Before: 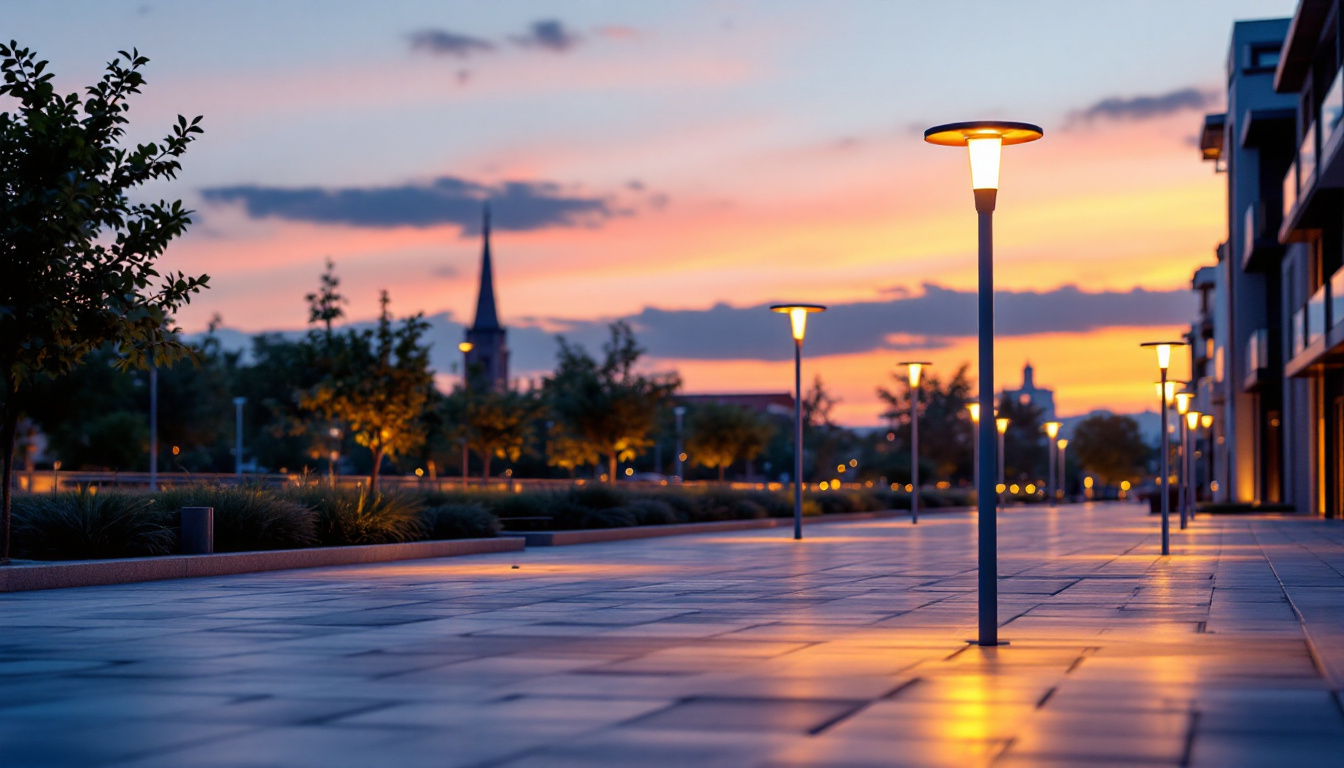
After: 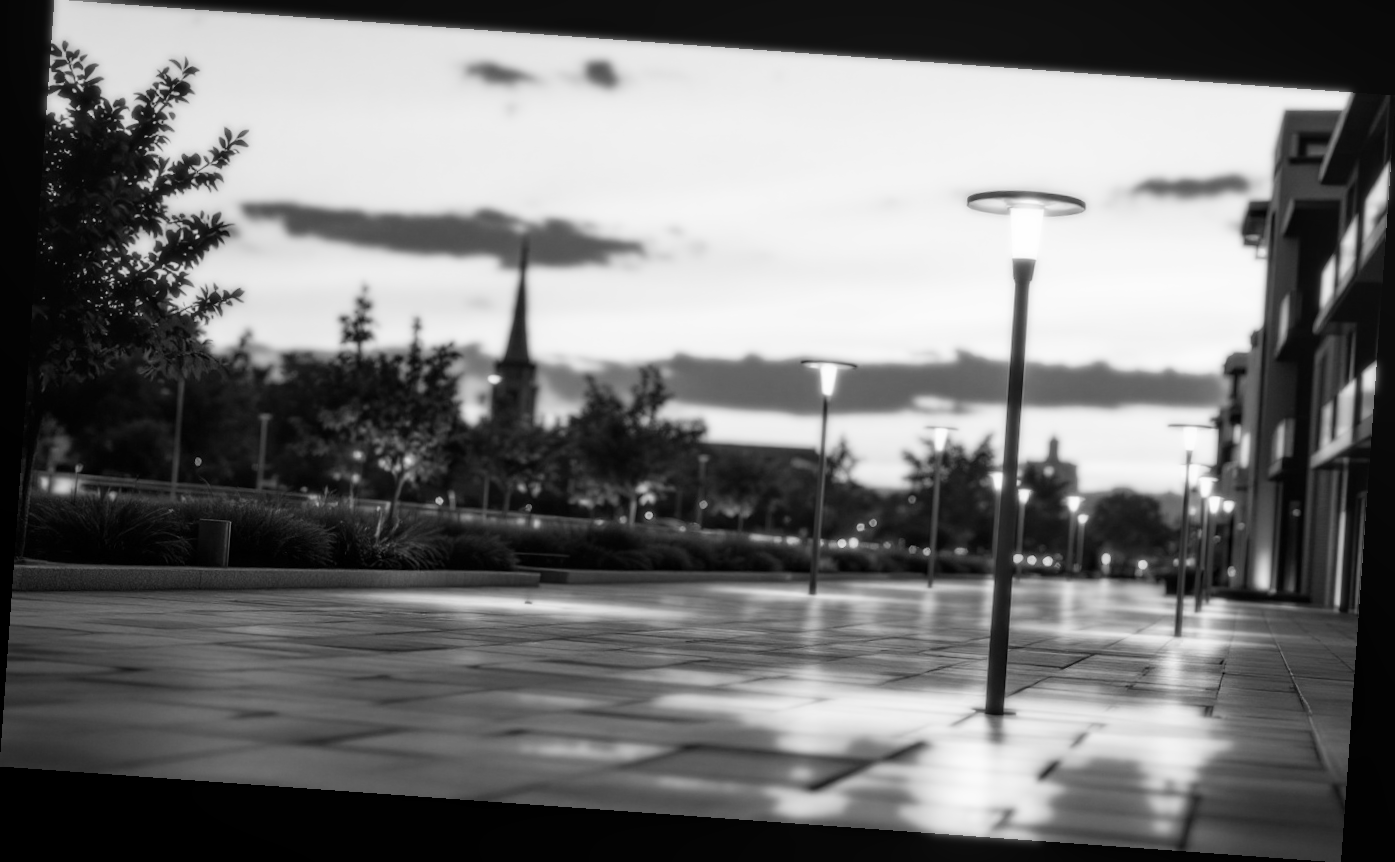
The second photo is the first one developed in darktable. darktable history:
bloom: size 0%, threshold 54.82%, strength 8.31%
white balance: red 0.98, blue 1.034
local contrast: detail 110%
velvia: strength 15%
contrast brightness saturation: saturation -0.17
monochrome: on, module defaults
rotate and perspective: rotation 4.1°, automatic cropping off
